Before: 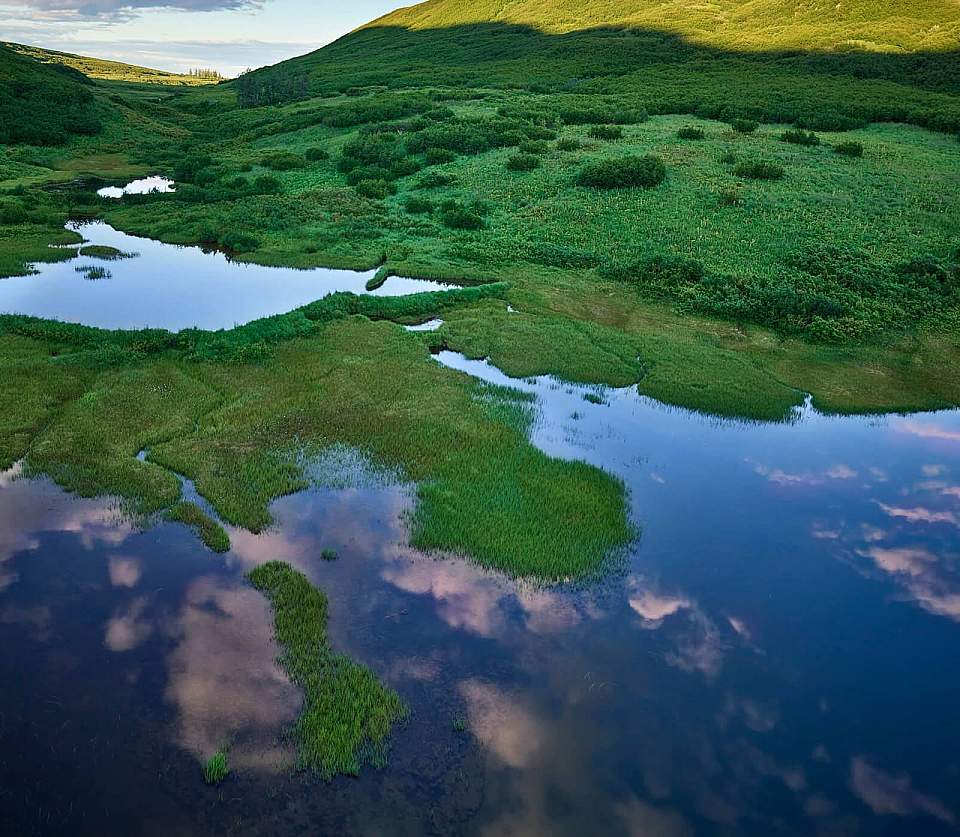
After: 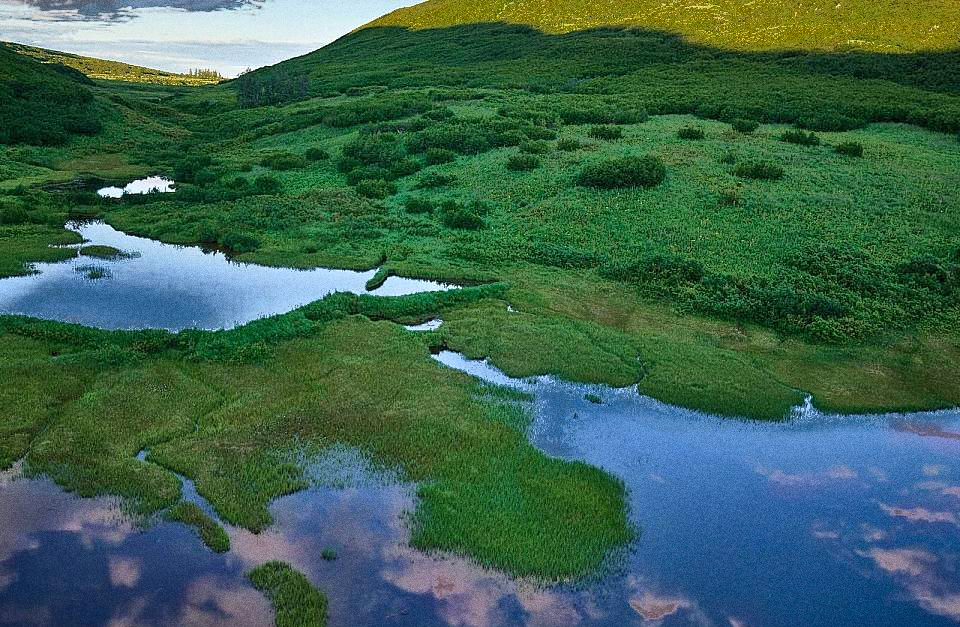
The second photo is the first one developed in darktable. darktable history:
white balance: red 0.982, blue 1.018
crop: bottom 24.967%
fill light: exposure -0.73 EV, center 0.69, width 2.2
grain: coarseness 11.82 ISO, strength 36.67%, mid-tones bias 74.17%
